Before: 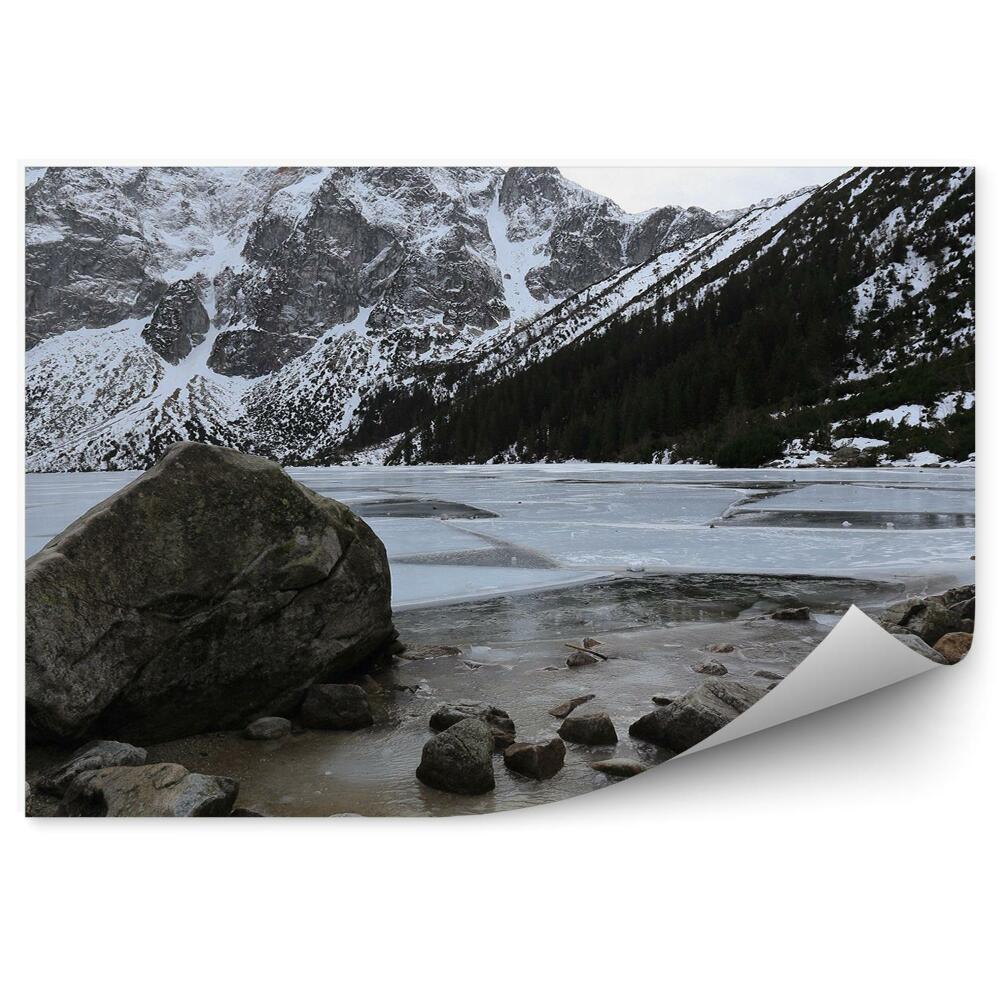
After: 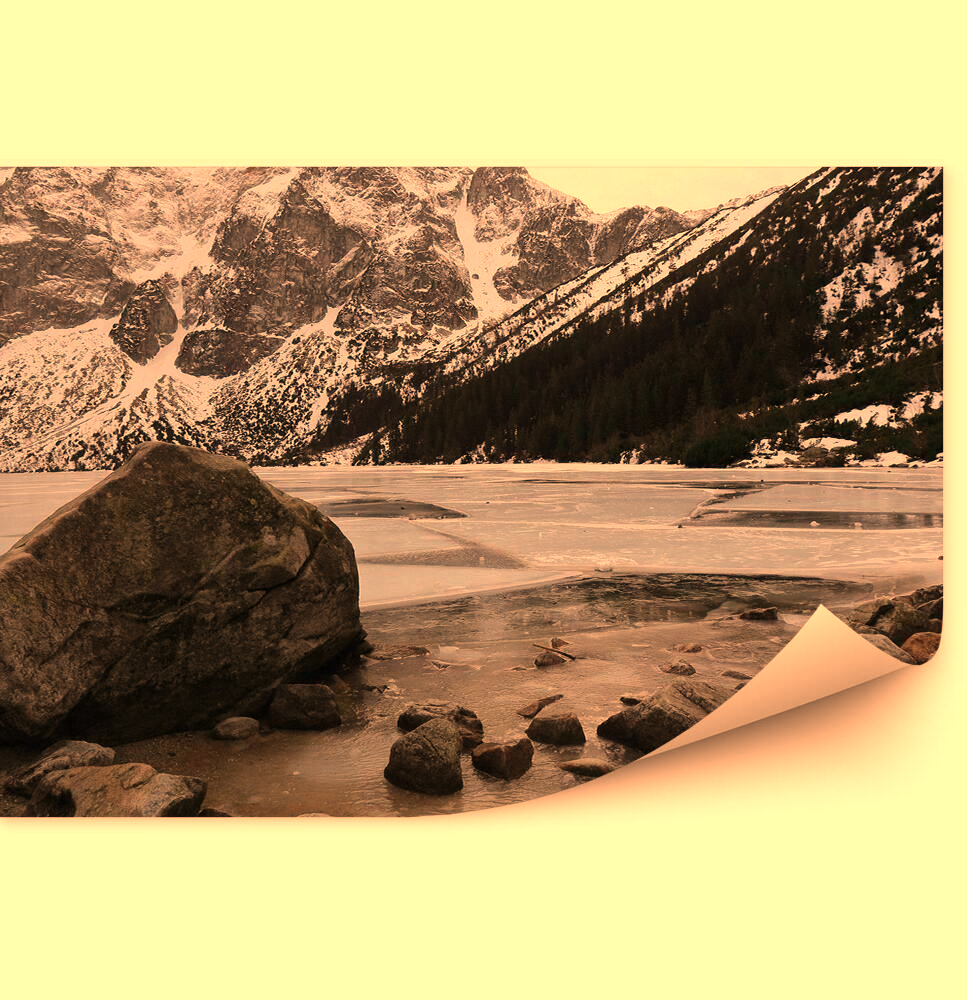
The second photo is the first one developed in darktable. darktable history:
white balance: red 1.467, blue 0.684
crop and rotate: left 3.238%
